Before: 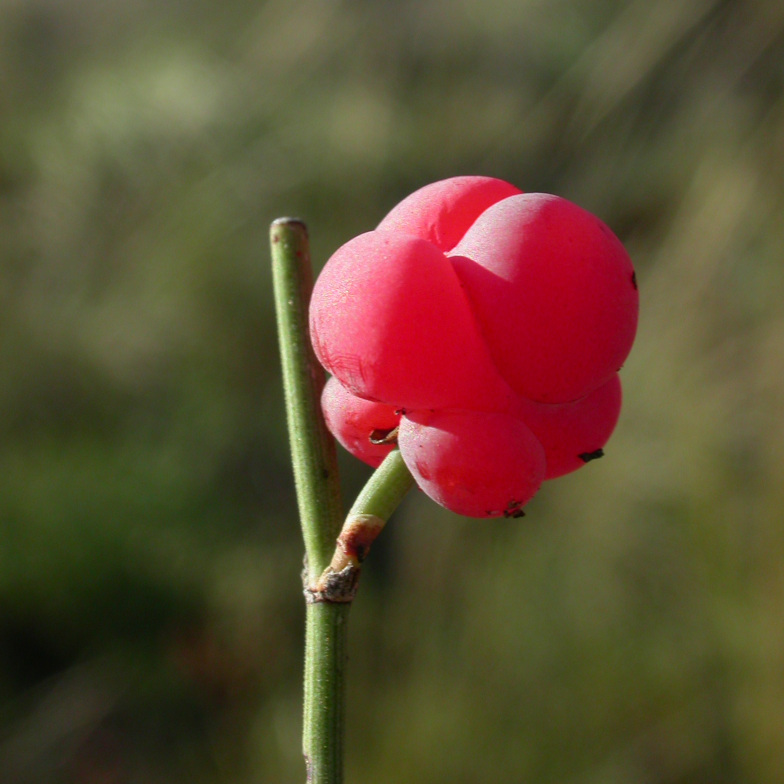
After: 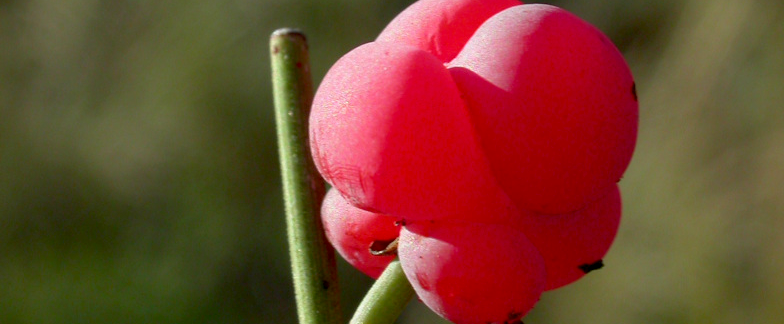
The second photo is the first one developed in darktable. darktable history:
exposure: black level correction 0.009, compensate highlight preservation false
crop and rotate: top 24.254%, bottom 34.404%
